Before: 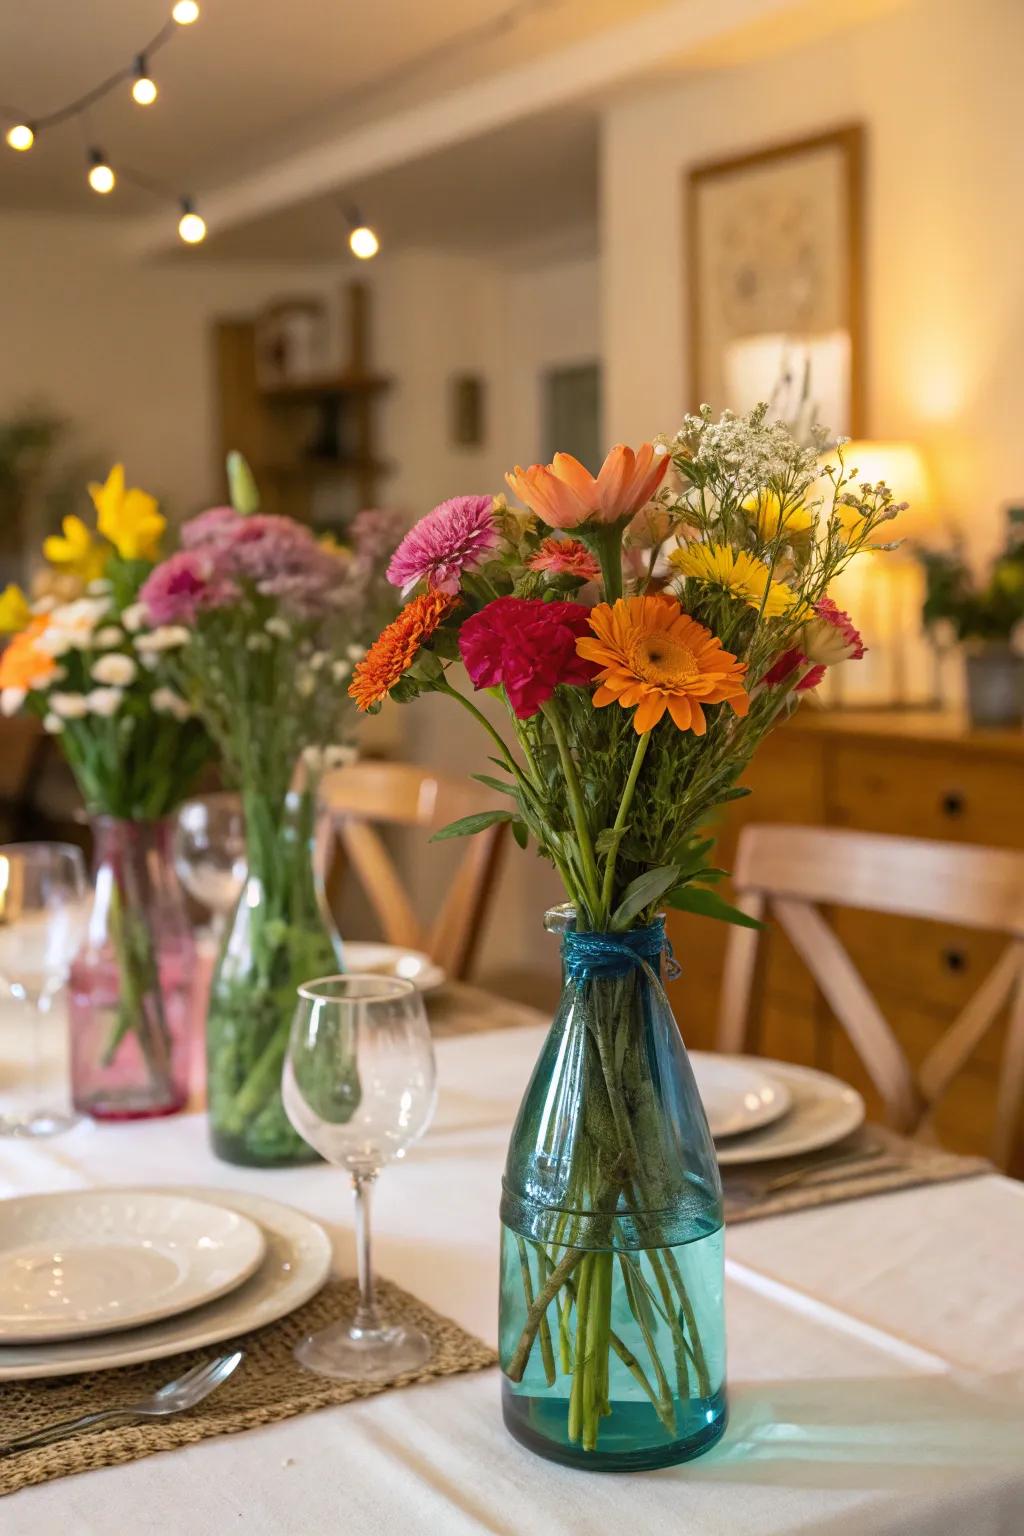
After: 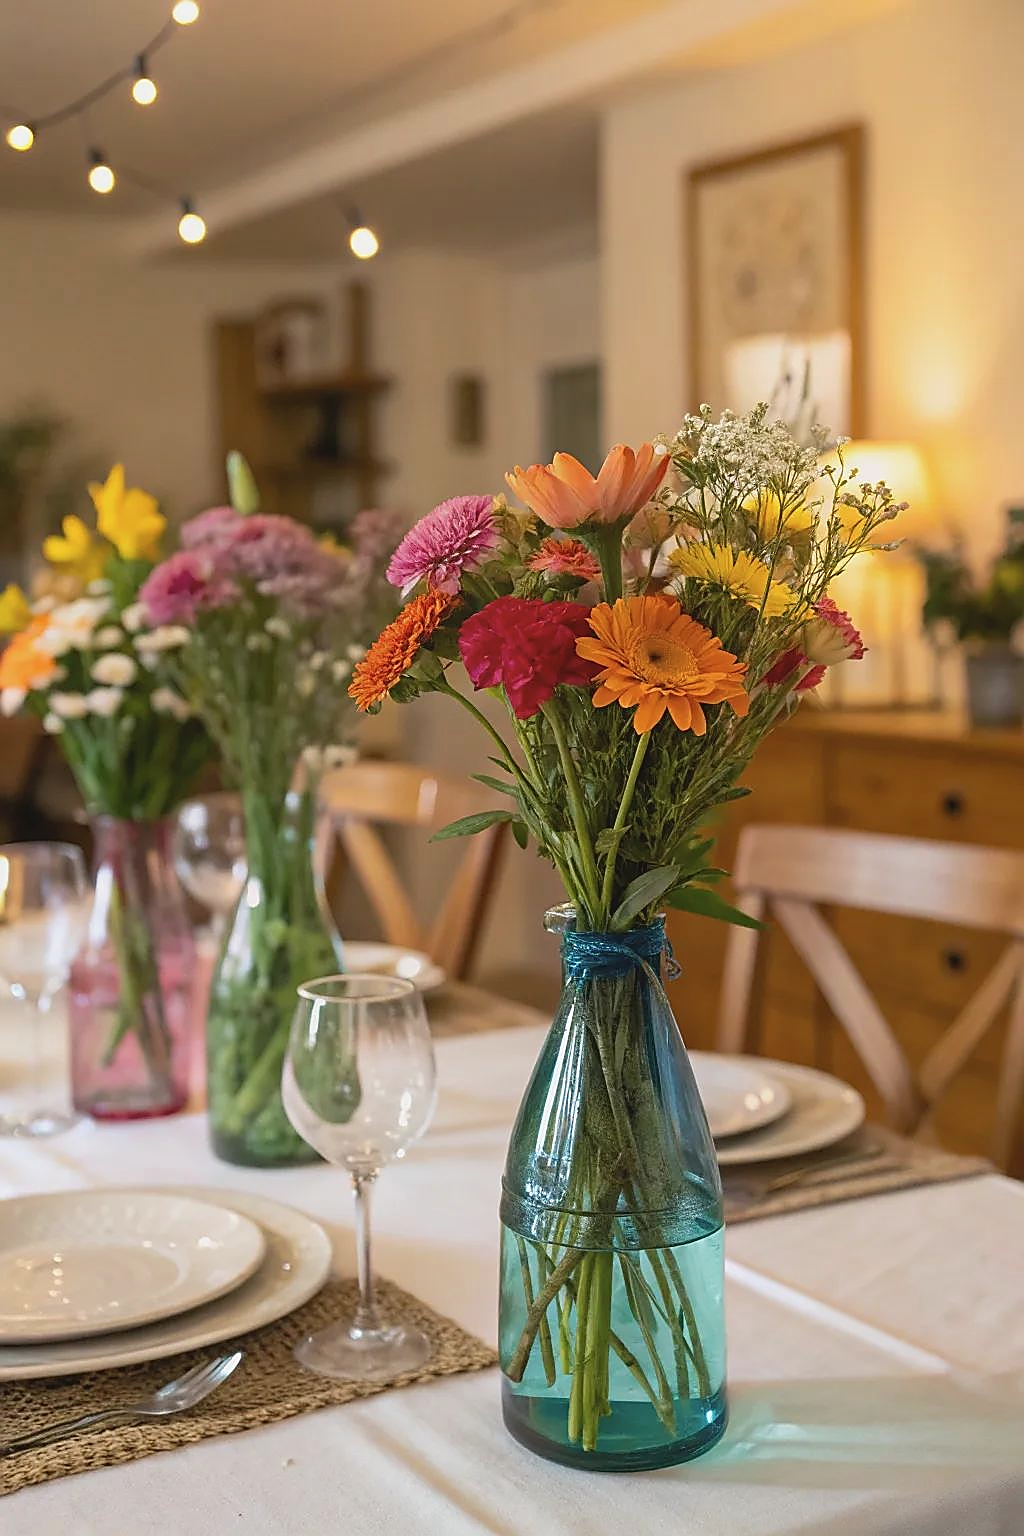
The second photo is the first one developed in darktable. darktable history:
sharpen: radius 1.351, amount 1.265, threshold 0.683
contrast brightness saturation: contrast -0.094, saturation -0.101
